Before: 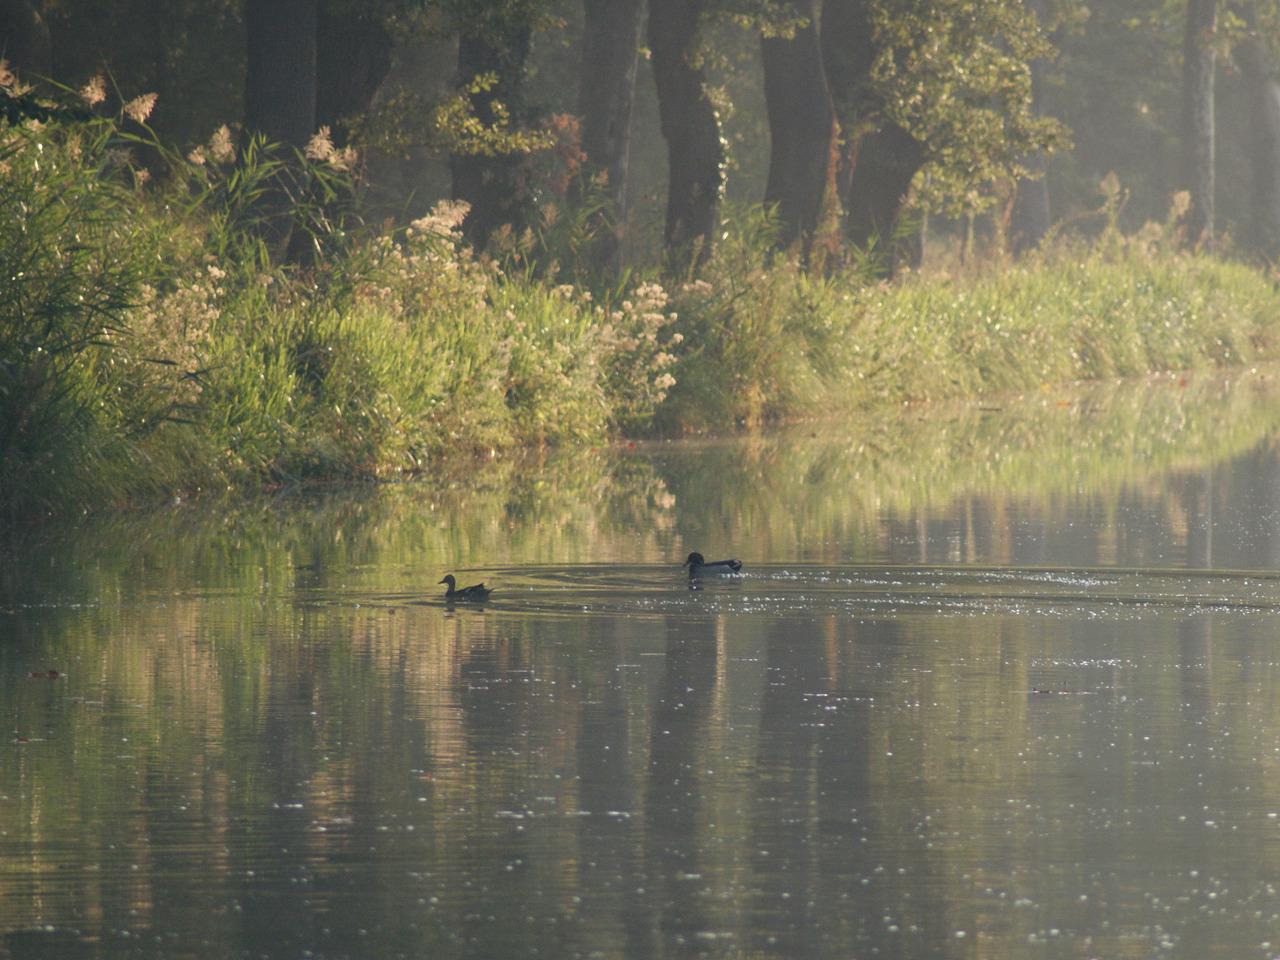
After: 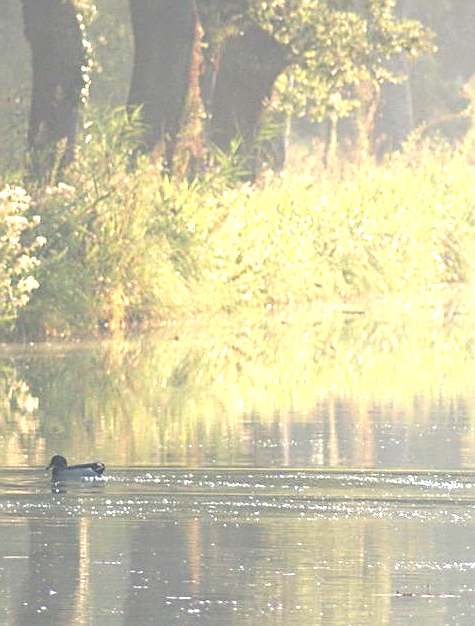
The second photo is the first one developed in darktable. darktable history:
crop and rotate: left 49.808%, top 10.109%, right 13.074%, bottom 24.591%
exposure: black level correction -0.023, exposure 1.396 EV, compensate exposure bias true, compensate highlight preservation false
sharpen: on, module defaults
